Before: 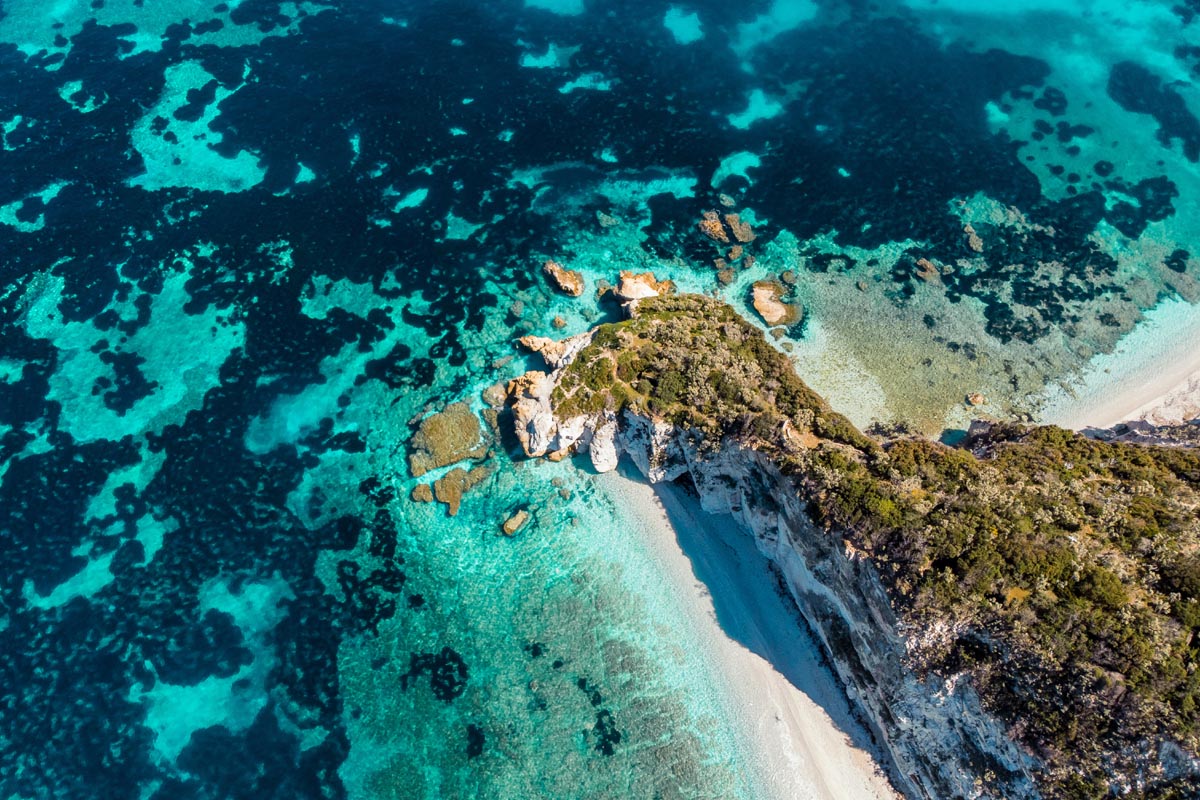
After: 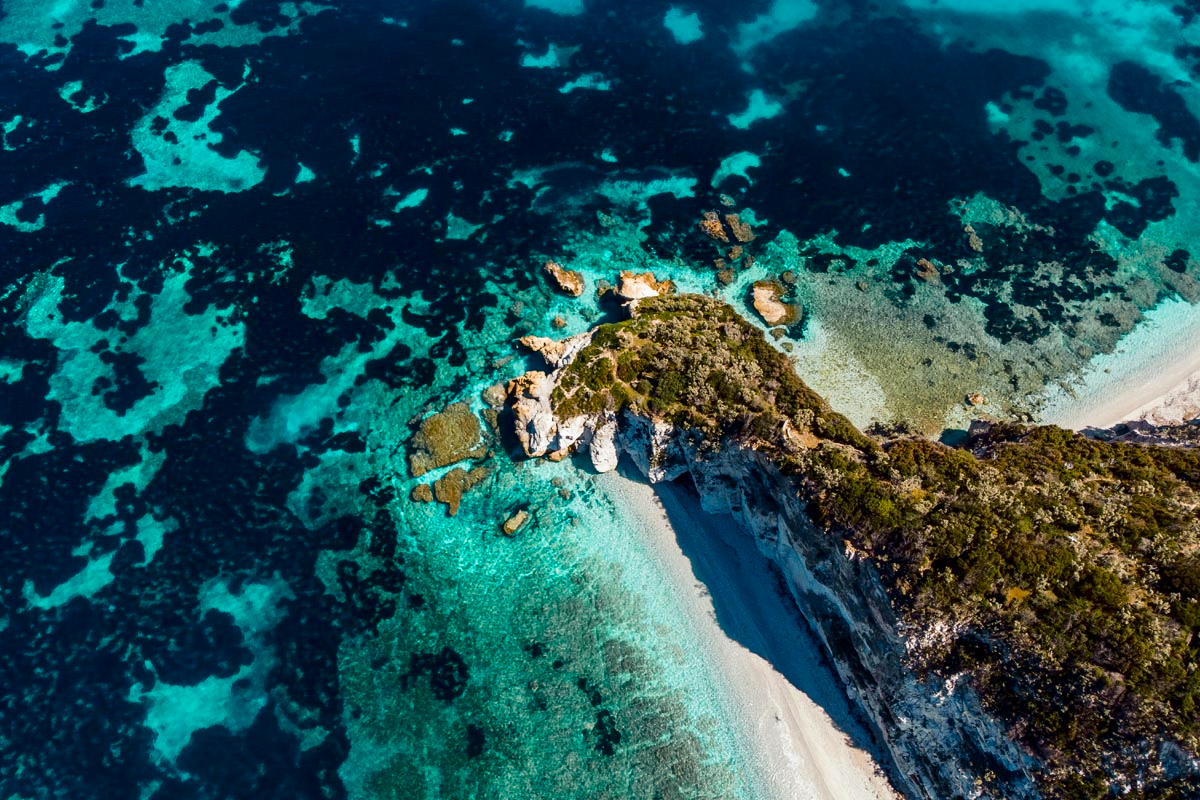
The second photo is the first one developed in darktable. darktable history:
contrast brightness saturation: contrast 0.127, brightness -0.222, saturation 0.137
